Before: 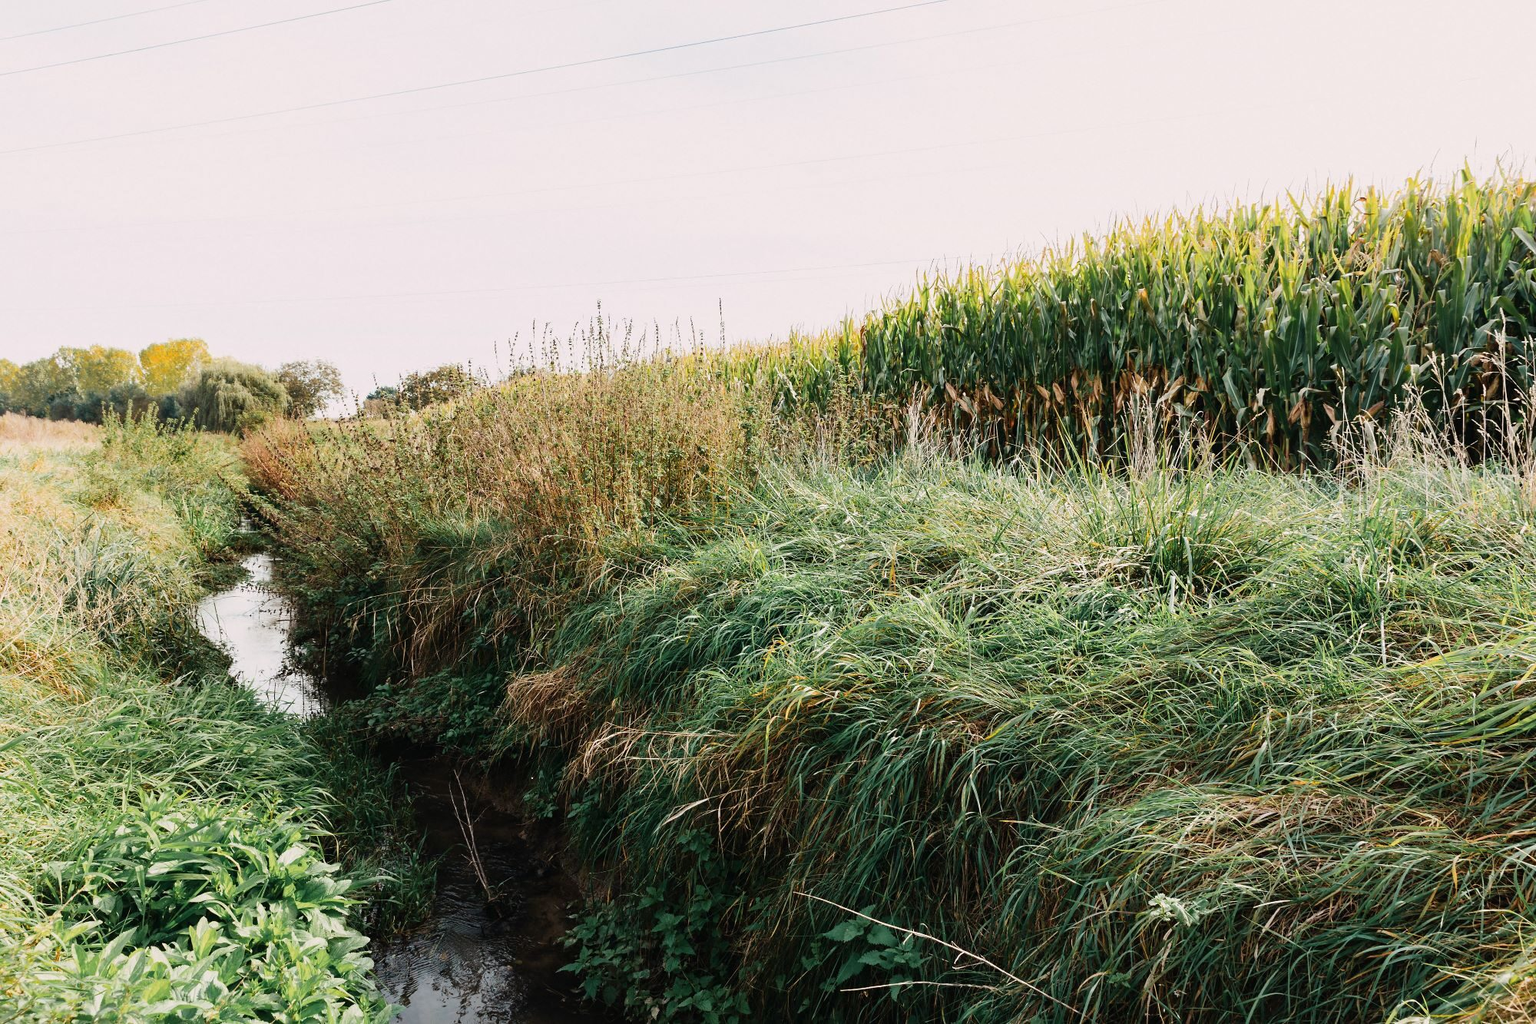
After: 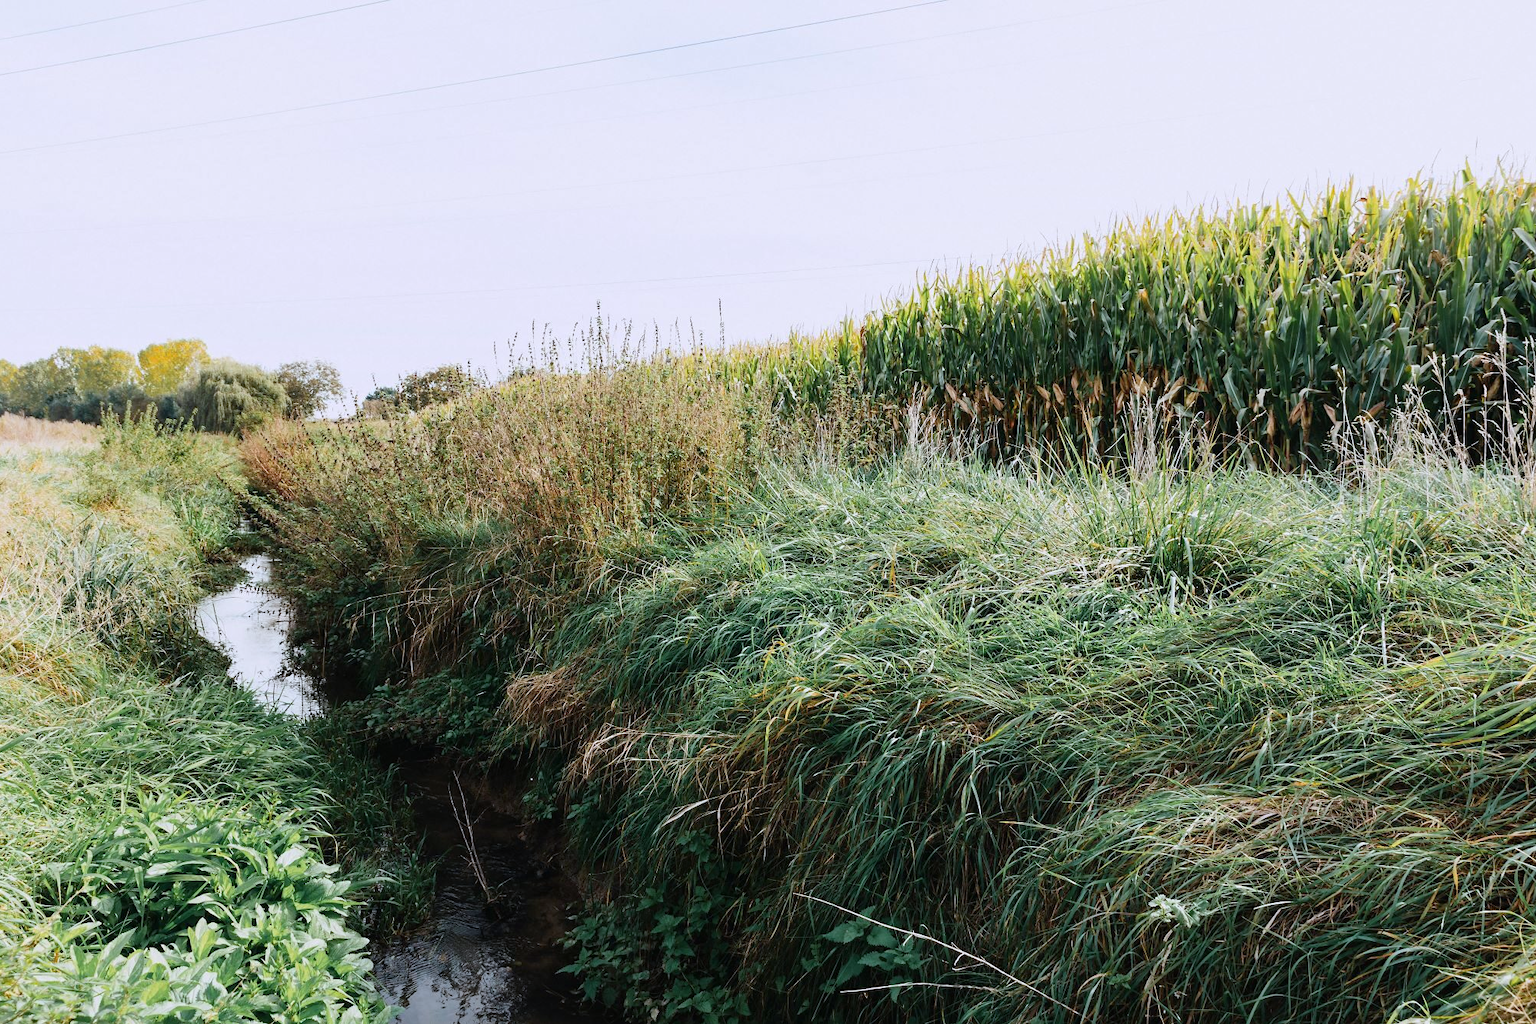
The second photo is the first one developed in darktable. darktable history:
crop and rotate: left 0.126%
white balance: red 0.954, blue 1.079
